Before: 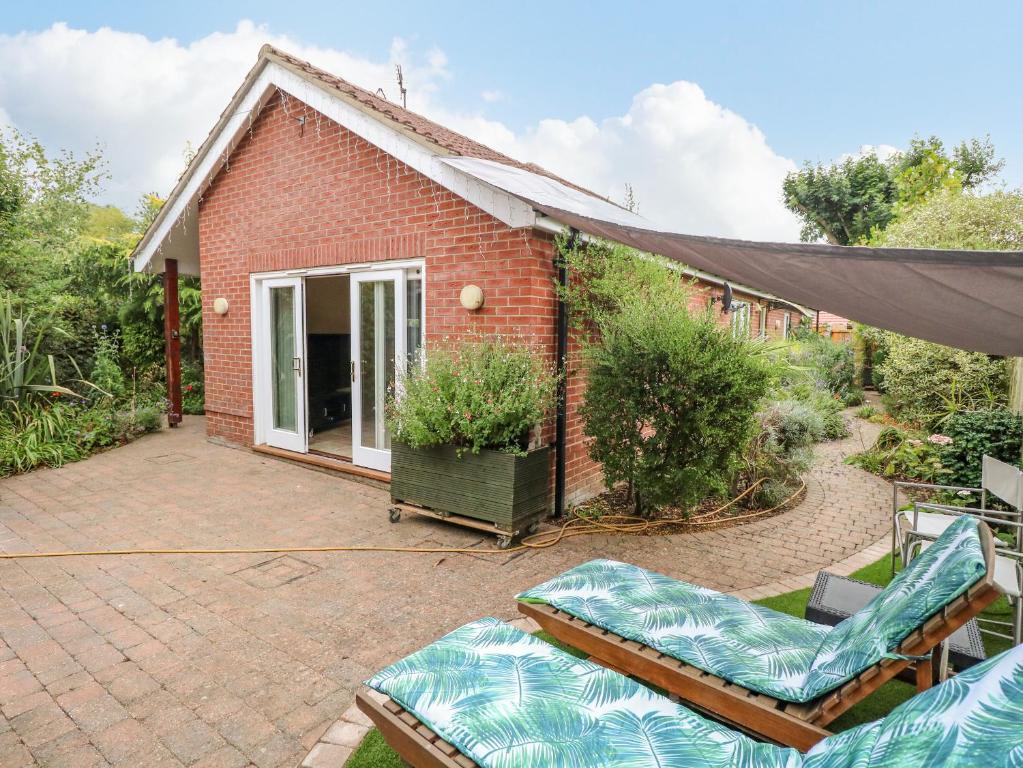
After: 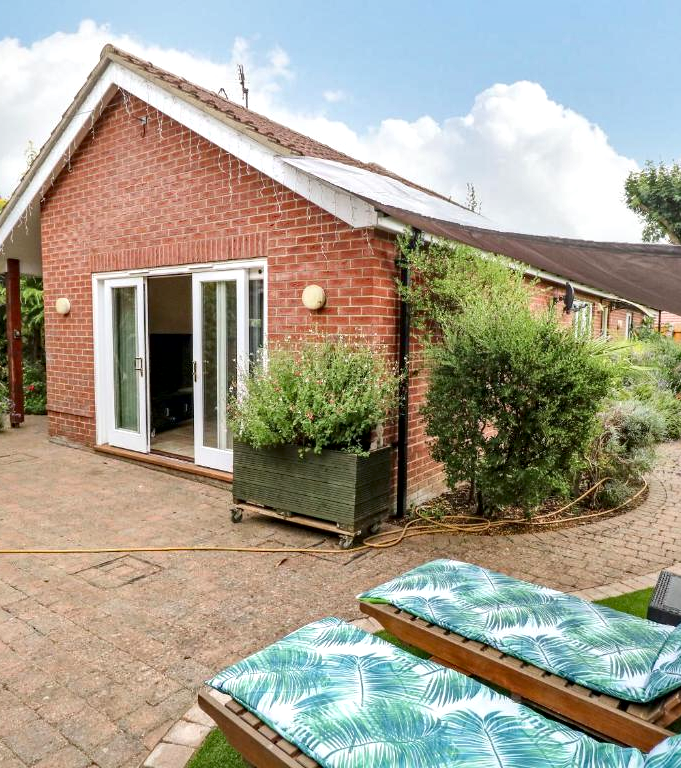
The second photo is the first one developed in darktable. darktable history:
crop and rotate: left 15.457%, right 17.887%
haze removal: adaptive false
local contrast: mode bilateral grid, contrast 24, coarseness 48, detail 151%, midtone range 0.2
